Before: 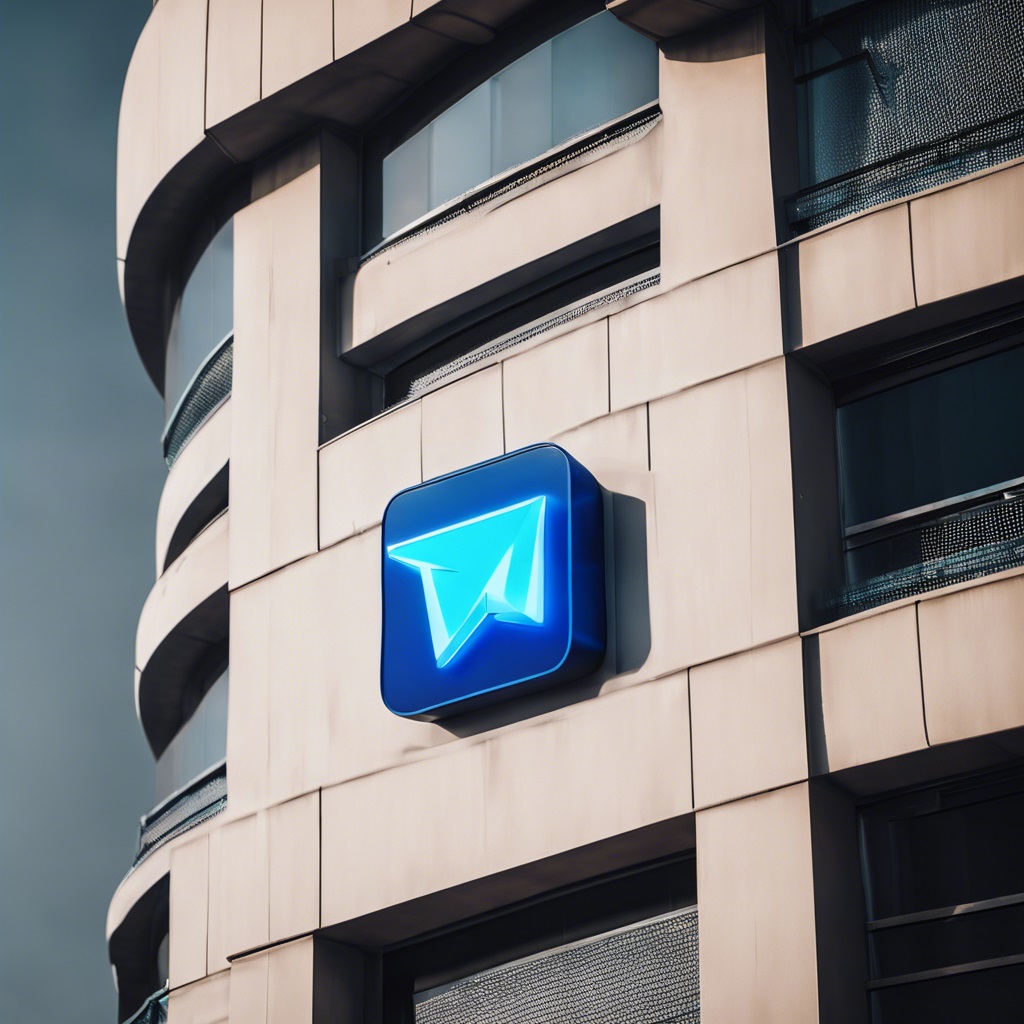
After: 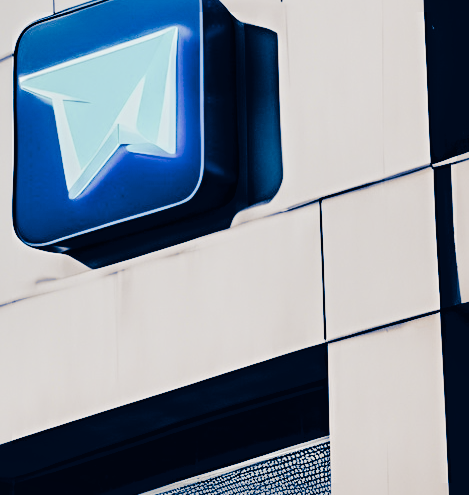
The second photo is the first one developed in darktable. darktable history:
shadows and highlights: shadows 25, highlights -48, soften with gaussian
local contrast: highlights 100%, shadows 100%, detail 131%, midtone range 0.2
sharpen: radius 4.883
tone curve: curves: ch0 [(0, 0) (0.003, 0.058) (0.011, 0.059) (0.025, 0.061) (0.044, 0.067) (0.069, 0.084) (0.1, 0.102) (0.136, 0.124) (0.177, 0.171) (0.224, 0.246) (0.277, 0.324) (0.335, 0.411) (0.399, 0.509) (0.468, 0.605) (0.543, 0.688) (0.623, 0.738) (0.709, 0.798) (0.801, 0.852) (0.898, 0.911) (1, 1)], preserve colors none
filmic rgb: black relative exposure -5 EV, hardness 2.88, contrast 1.3, highlights saturation mix -30%
color balance: input saturation 100.43%, contrast fulcrum 14.22%, output saturation 70.41%
split-toning: shadows › hue 226.8°, shadows › saturation 1, highlights › saturation 0, balance -61.41
crop: left 35.976%, top 45.819%, right 18.162%, bottom 5.807%
